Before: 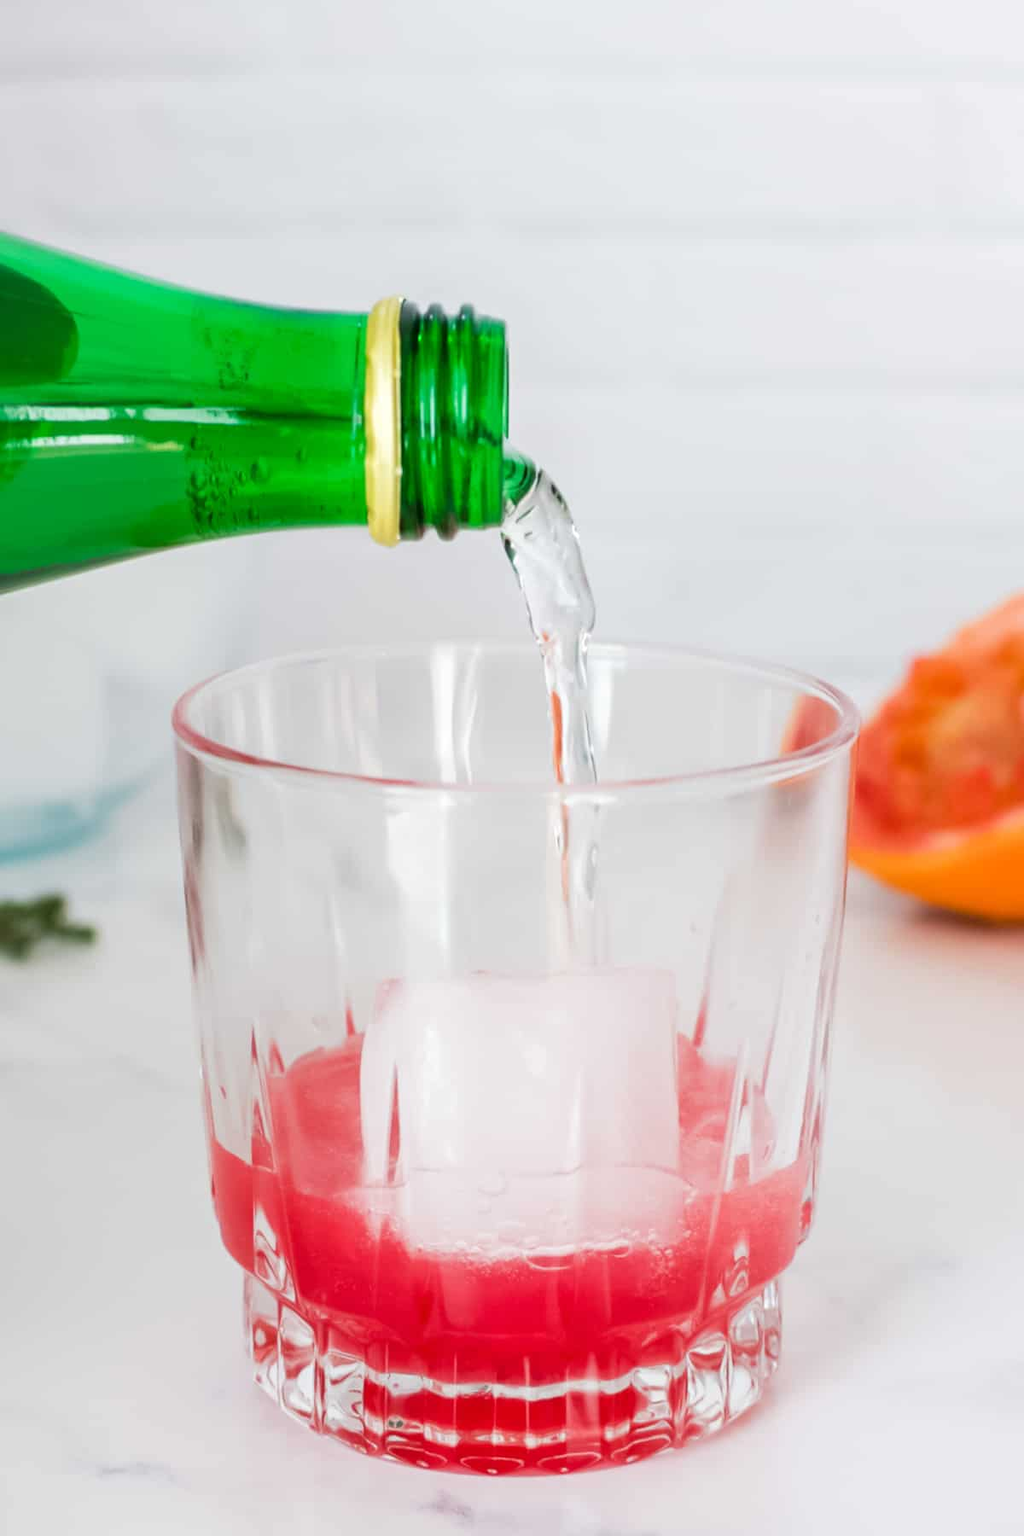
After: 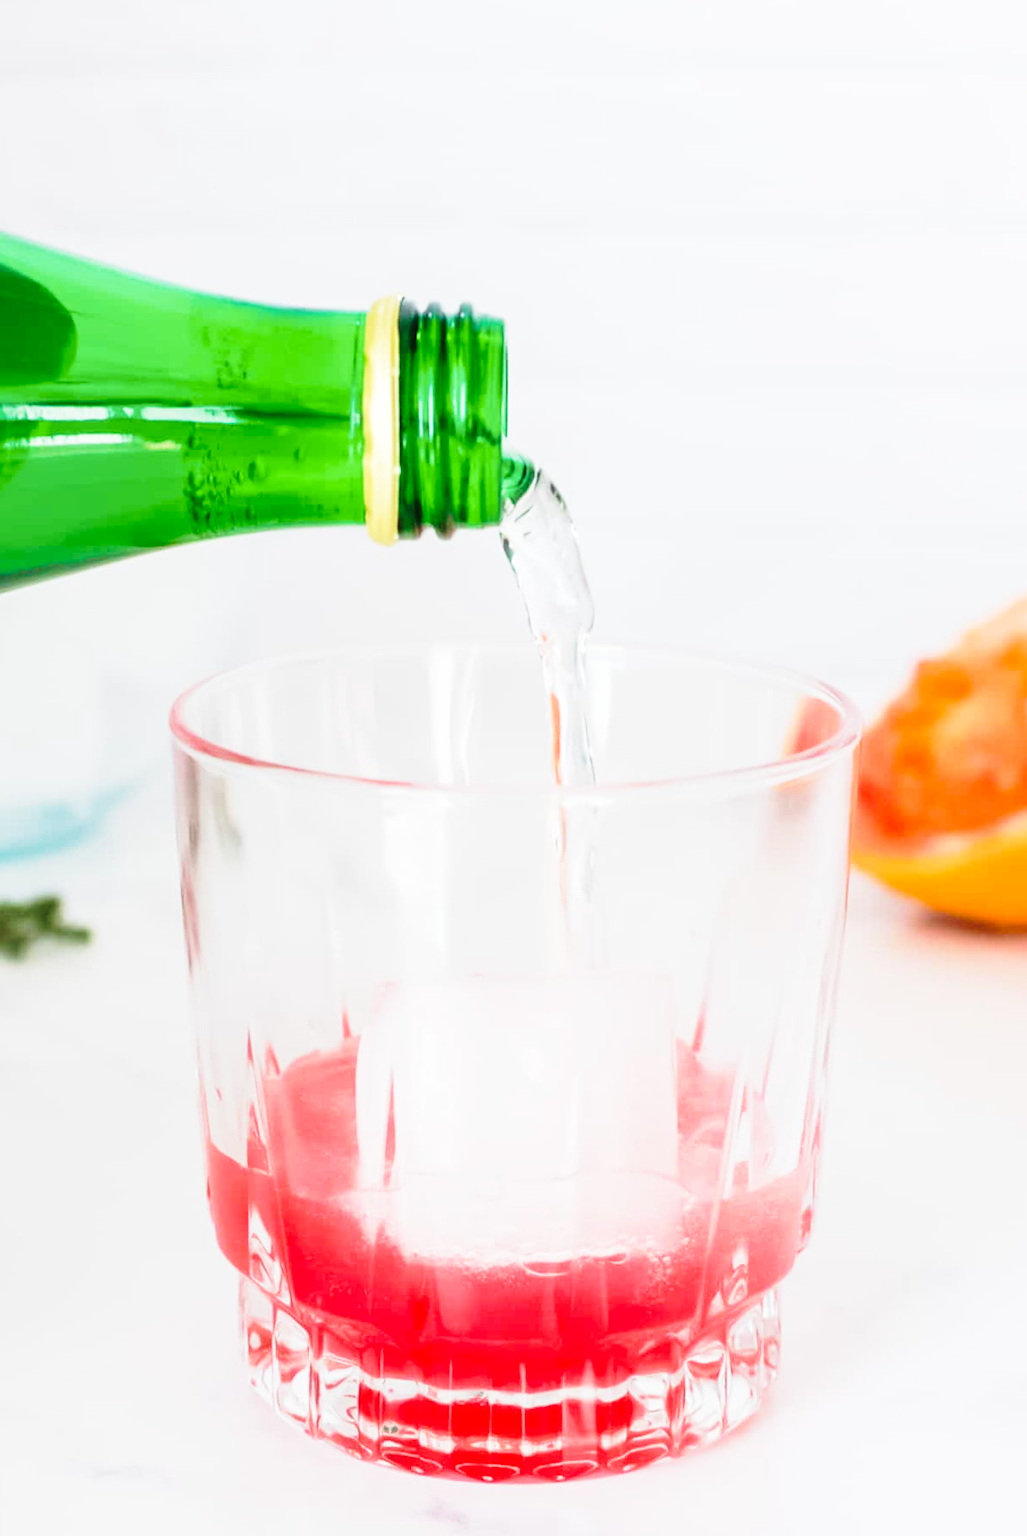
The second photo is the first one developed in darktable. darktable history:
velvia: on, module defaults
haze removal: strength -0.09, distance 0.358, compatibility mode true, adaptive false
base curve: curves: ch0 [(0, 0) (0.028, 0.03) (0.121, 0.232) (0.46, 0.748) (0.859, 0.968) (1, 1)], preserve colors none
rotate and perspective: rotation 0.192°, lens shift (horizontal) -0.015, crop left 0.005, crop right 0.996, crop top 0.006, crop bottom 0.99
